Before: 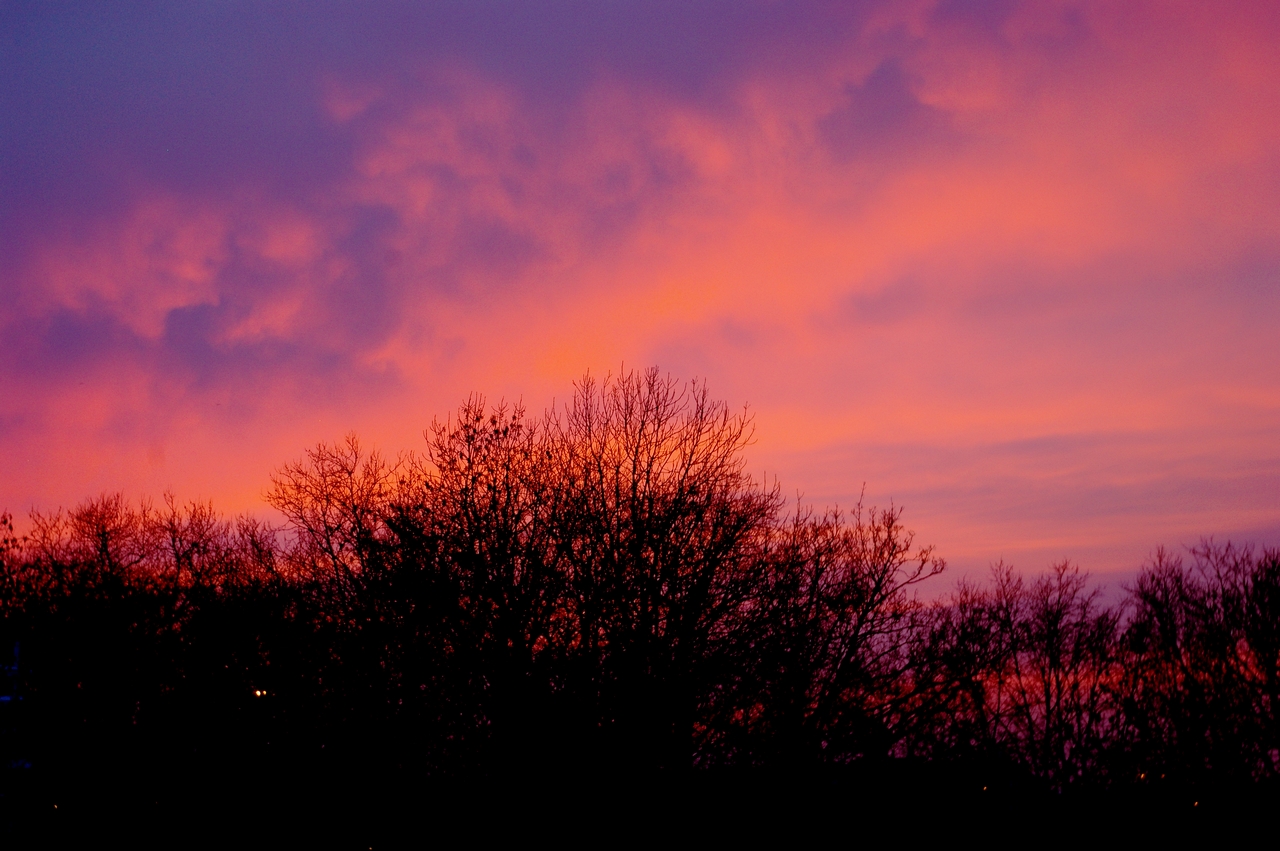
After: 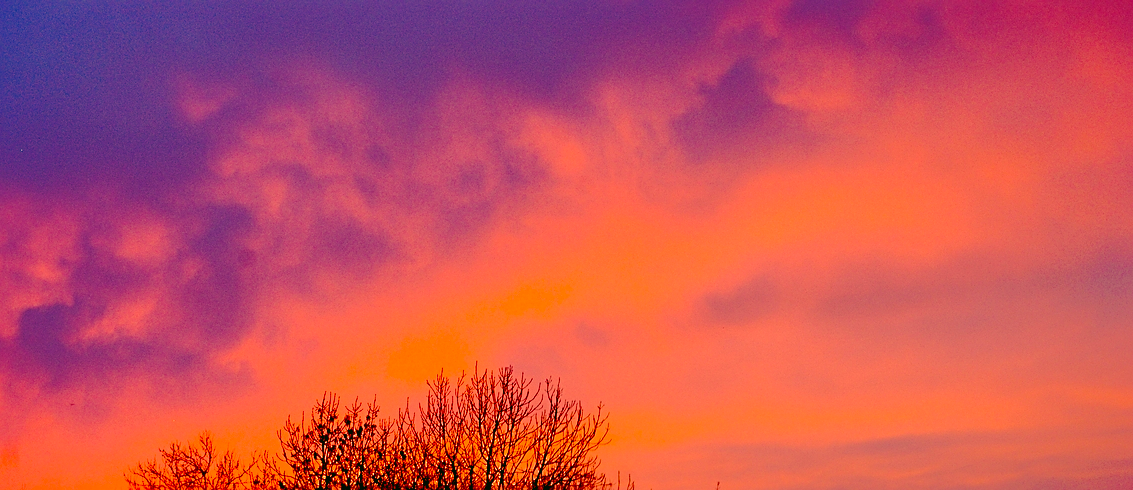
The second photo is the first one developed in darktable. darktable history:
shadows and highlights: highlights -60.08
color correction: highlights a* 5.06, highlights b* 24.98, shadows a* -15.93, shadows b* 4.01
tone equalizer: -8 EV -0.424 EV, -7 EV -0.387 EV, -6 EV -0.341 EV, -5 EV -0.247 EV, -3 EV 0.247 EV, -2 EV 0.352 EV, -1 EV 0.371 EV, +0 EV 0.394 EV, edges refinement/feathering 500, mask exposure compensation -1.57 EV, preserve details no
exposure: black level correction 0.032, exposure 0.317 EV, compensate highlight preservation false
base curve: curves: ch0 [(0, 0) (0.073, 0.04) (0.157, 0.139) (0.492, 0.492) (0.758, 0.758) (1, 1)], preserve colors none
sharpen: on, module defaults
crop and rotate: left 11.437%, bottom 42.42%
